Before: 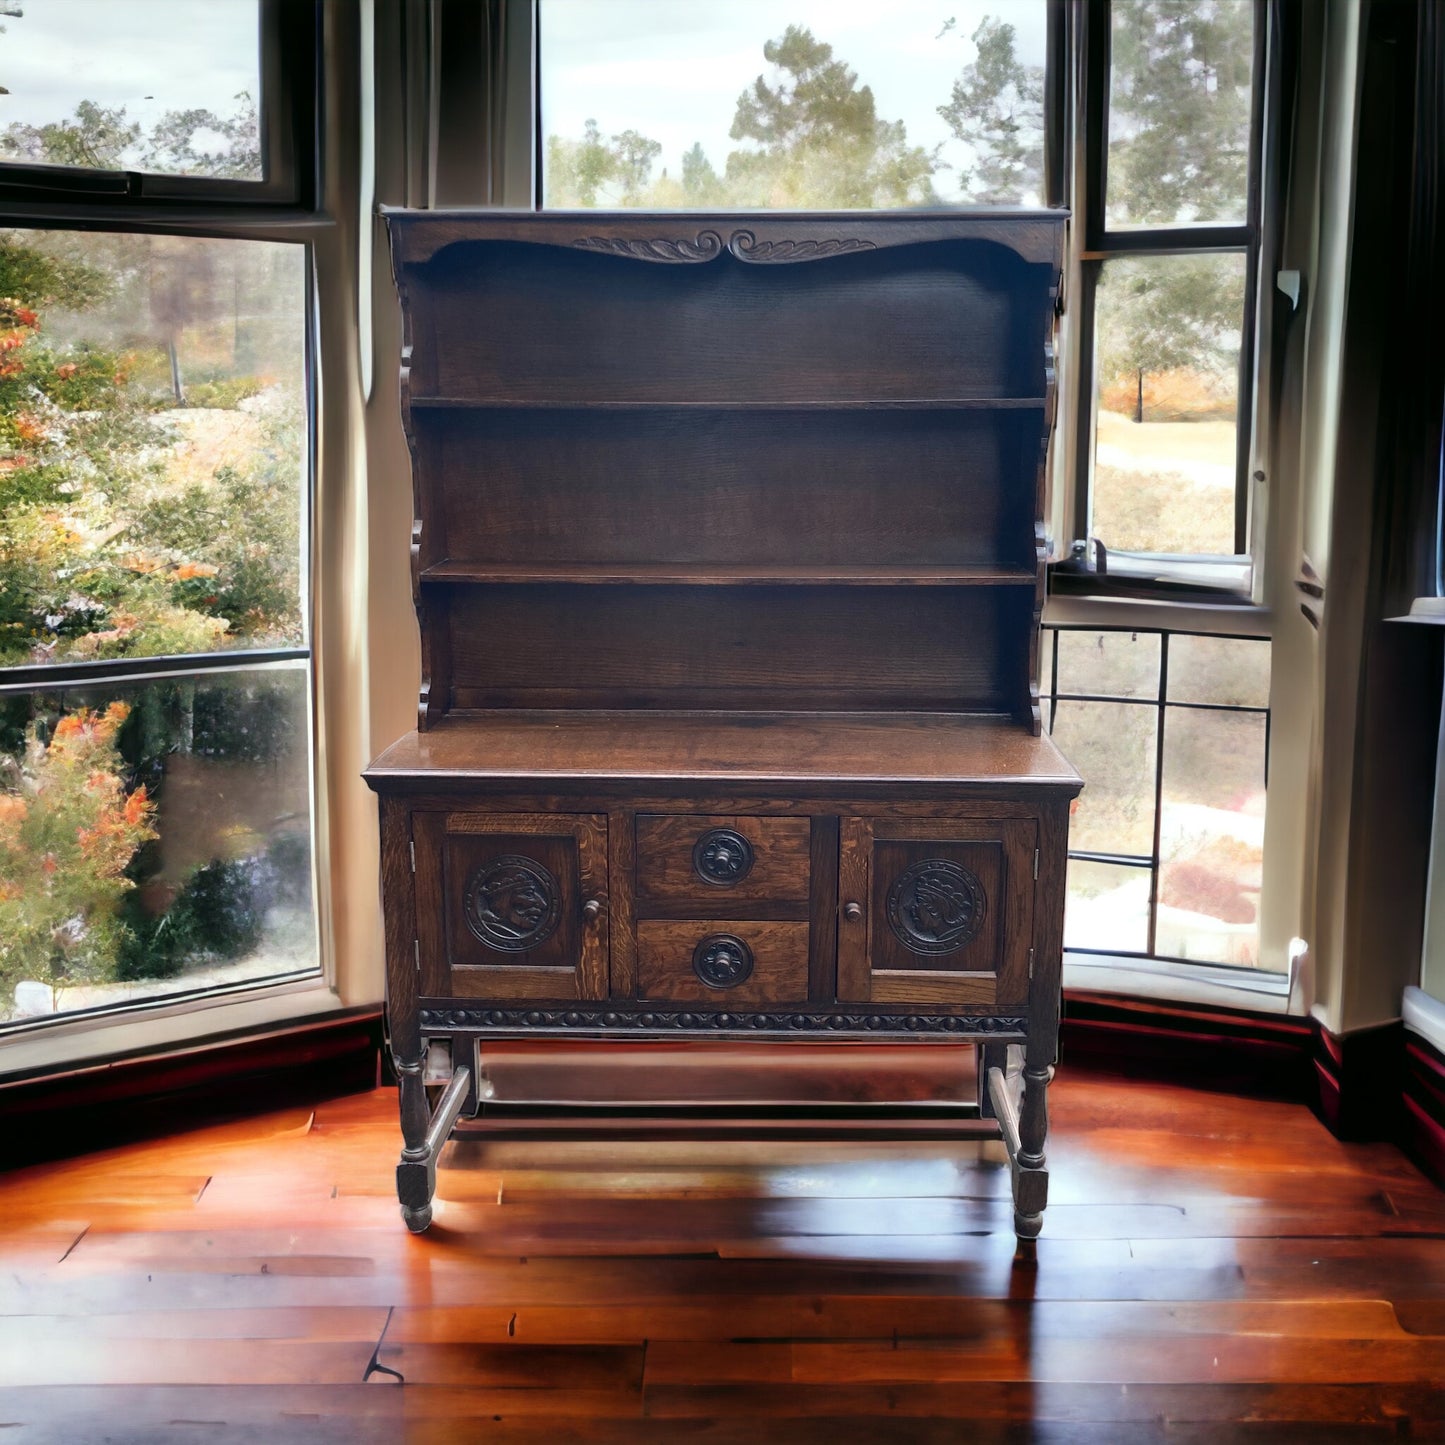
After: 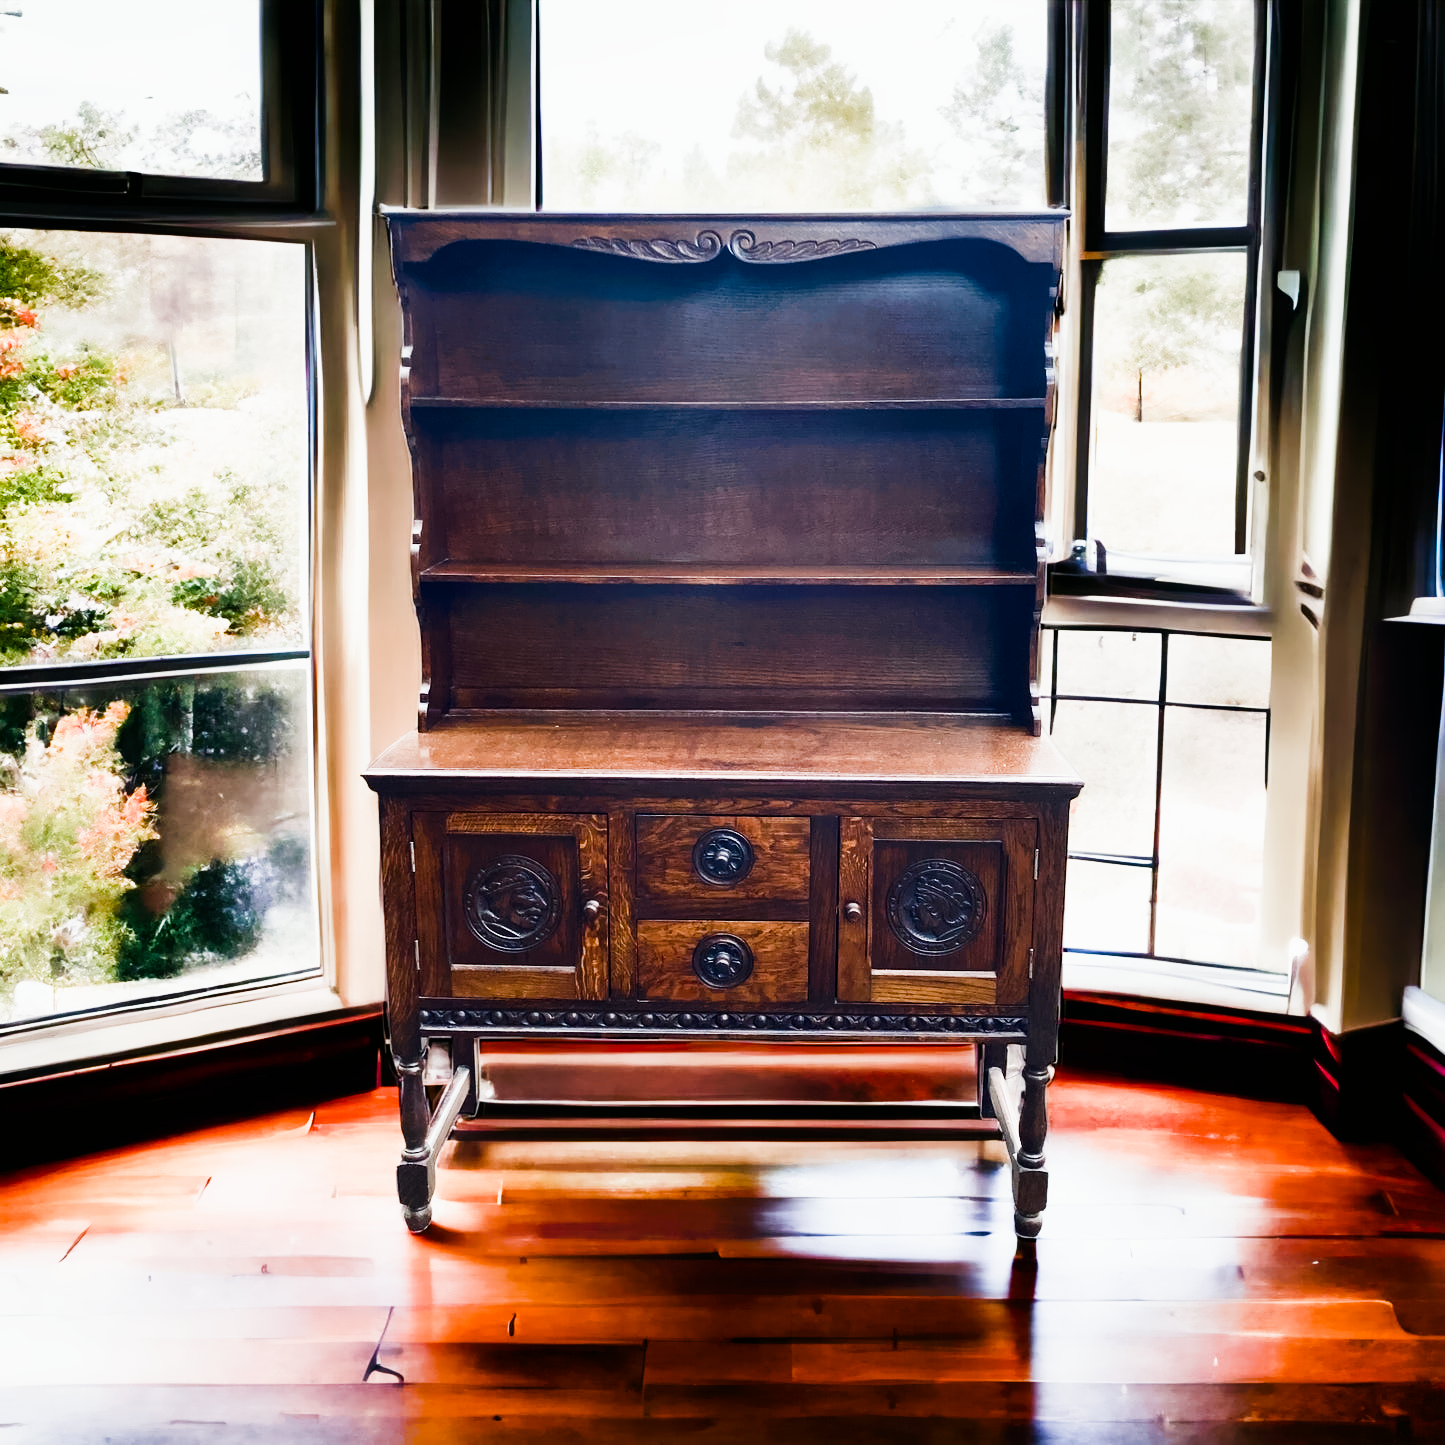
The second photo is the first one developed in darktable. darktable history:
color balance rgb: perceptual saturation grading › highlights -29.58%, perceptual saturation grading › mid-tones 29.47%, perceptual saturation grading › shadows 59.73%, perceptual brilliance grading › global brilliance -17.79%, perceptual brilliance grading › highlights 28.73%, global vibrance 15.44%
denoise (profiled): preserve shadows 1.28, scattering 0.021, a [-1, 0, 0], compensate highlight preservation false
exposure: exposure 1 EV, compensate highlight preservation false
lens correction: correction method embedded metadata, scale 1.01, crop 1, focal 35, aperture 1.8, distance 0.827, camera "ILCE-7M4", lens "FE 35mm f/1.8"
sigmoid: contrast 1.8
